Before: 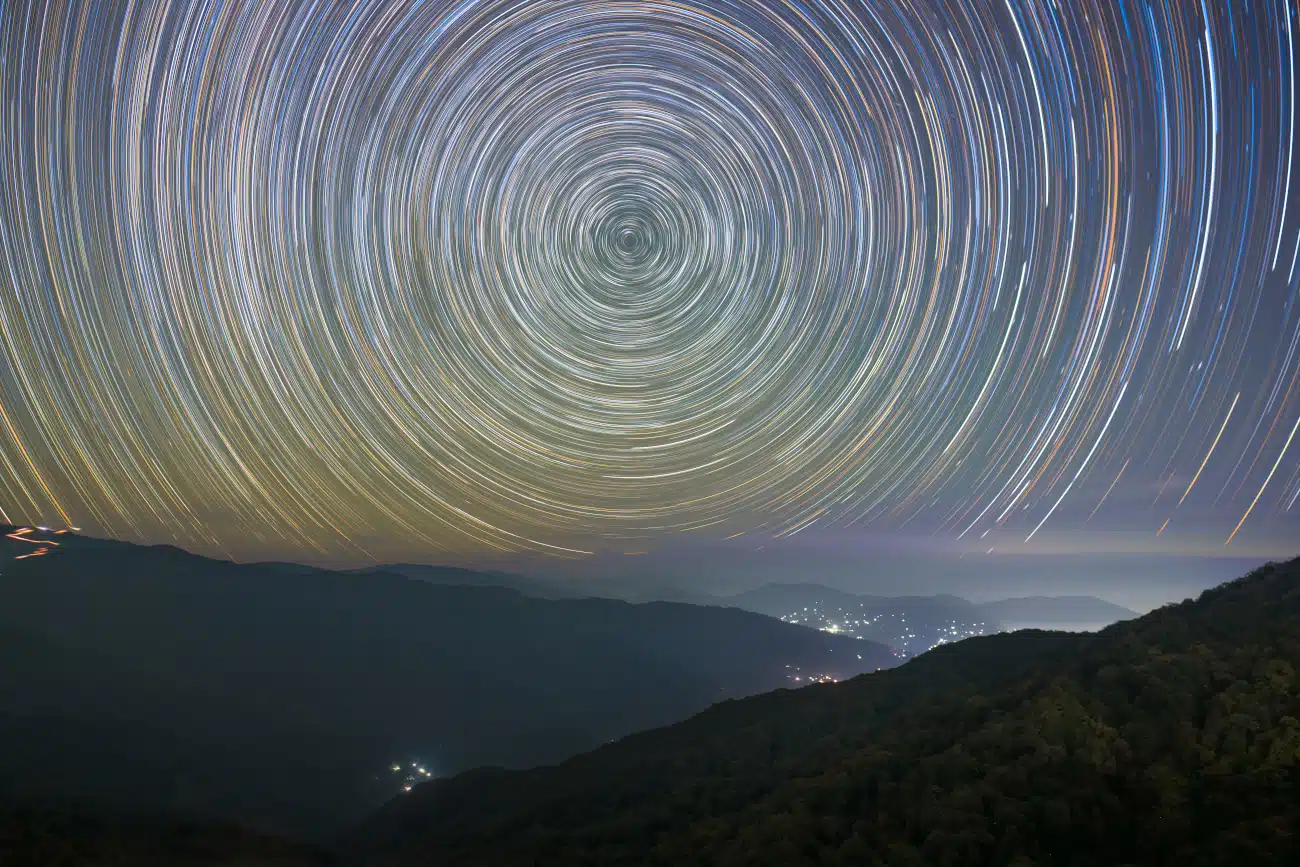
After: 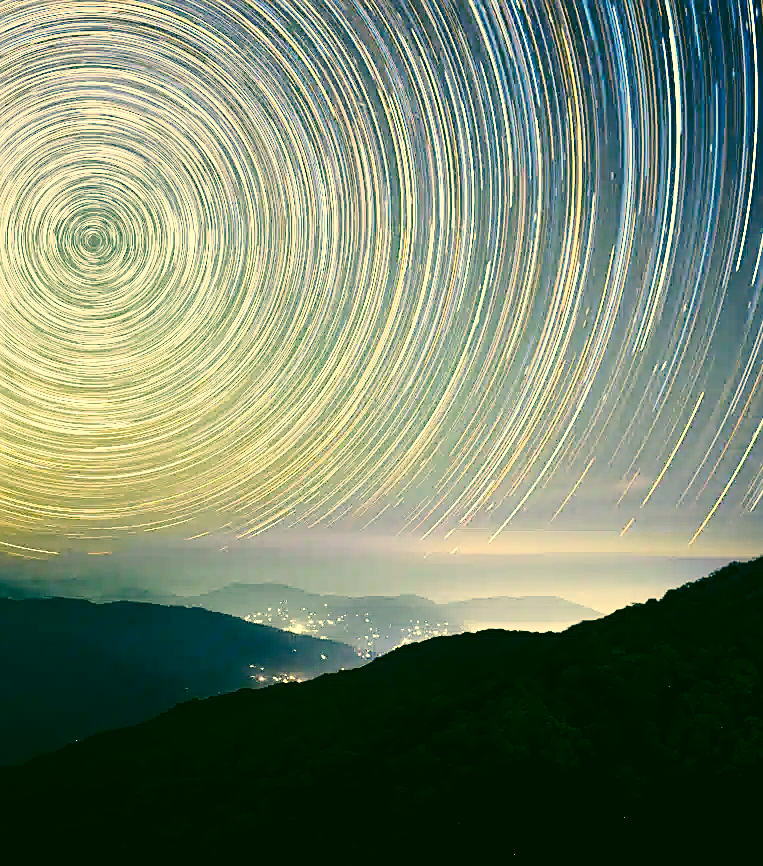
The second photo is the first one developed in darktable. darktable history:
crop: left 41.277%
tone equalizer: -8 EV -1.07 EV, -7 EV -1.01 EV, -6 EV -0.898 EV, -5 EV -0.606 EV, -3 EV 0.596 EV, -2 EV 0.839 EV, -1 EV 1 EV, +0 EV 1.07 EV, edges refinement/feathering 500, mask exposure compensation -1.25 EV, preserve details no
sharpen: on, module defaults
exposure: black level correction 0.007, compensate exposure bias true, compensate highlight preservation false
base curve: curves: ch0 [(0, 0) (0.028, 0.03) (0.121, 0.232) (0.46, 0.748) (0.859, 0.968) (1, 1)], preserve colors none
color correction: highlights a* 5.67, highlights b* 33.15, shadows a* -26.24, shadows b* 3.81
